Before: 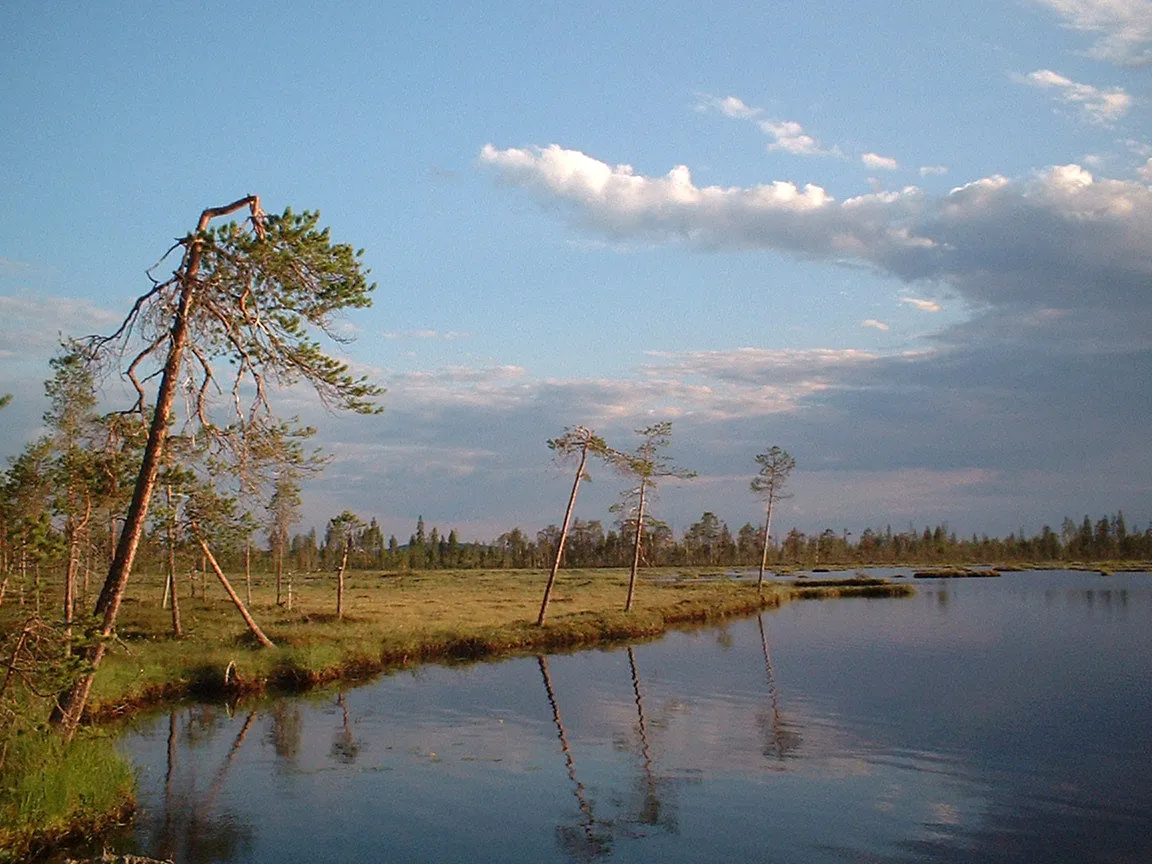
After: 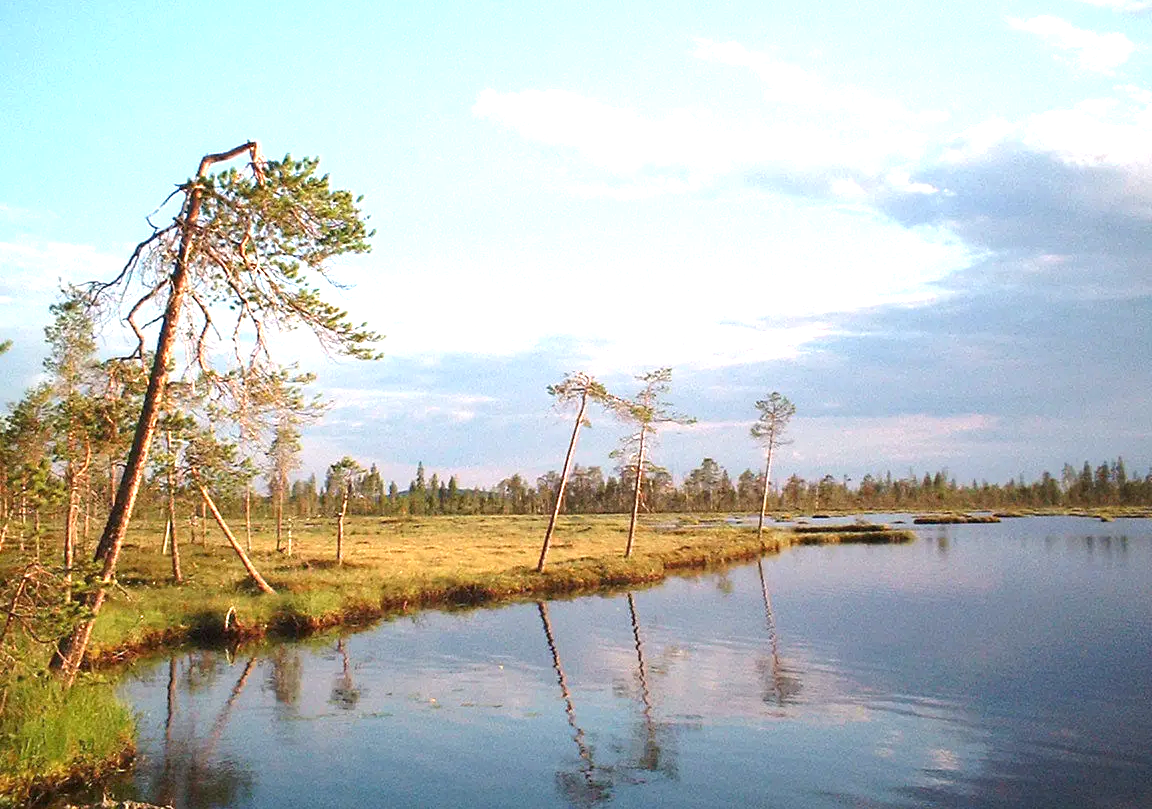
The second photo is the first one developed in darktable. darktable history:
crop and rotate: top 6.308%
exposure: black level correction 0, exposure 1.443 EV, compensate highlight preservation false
